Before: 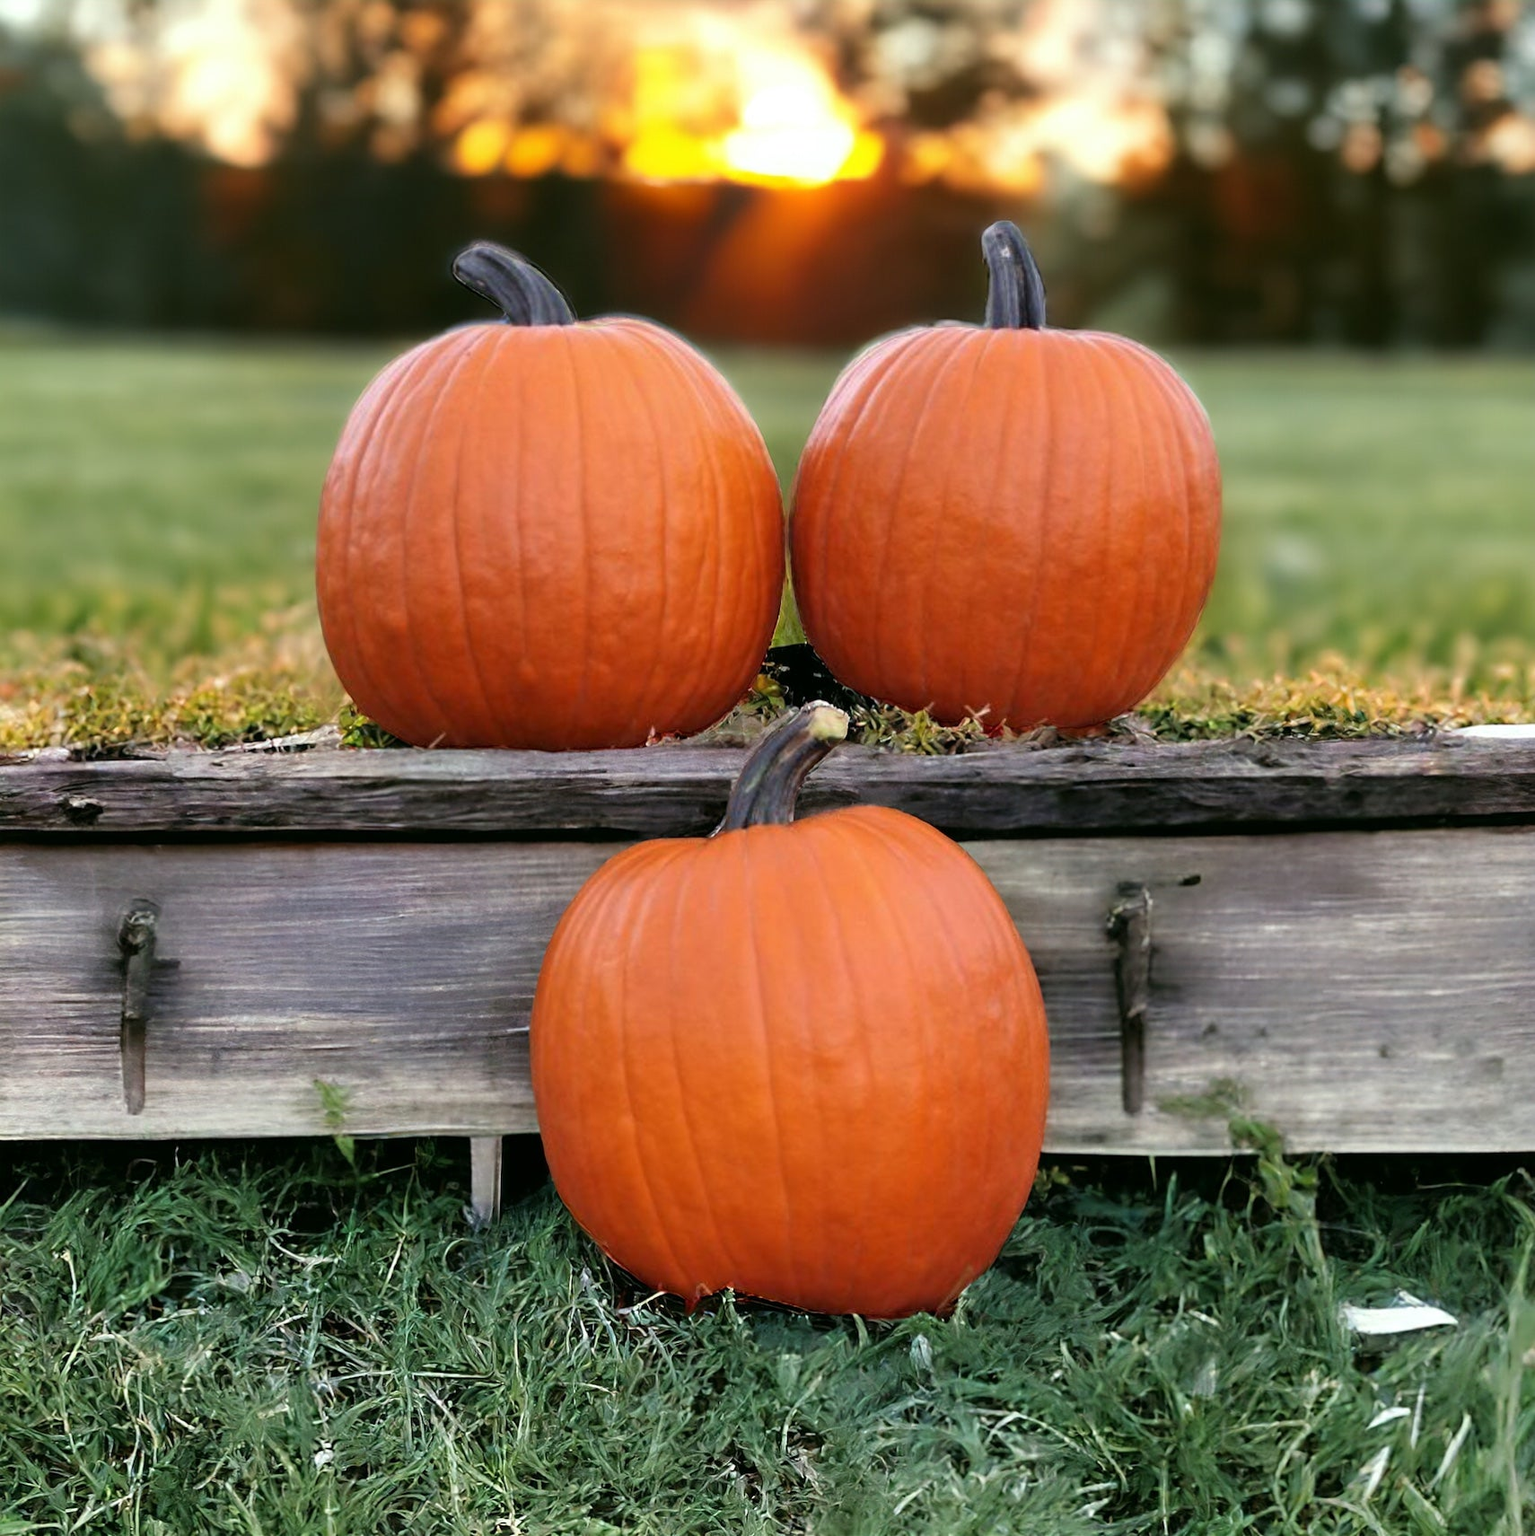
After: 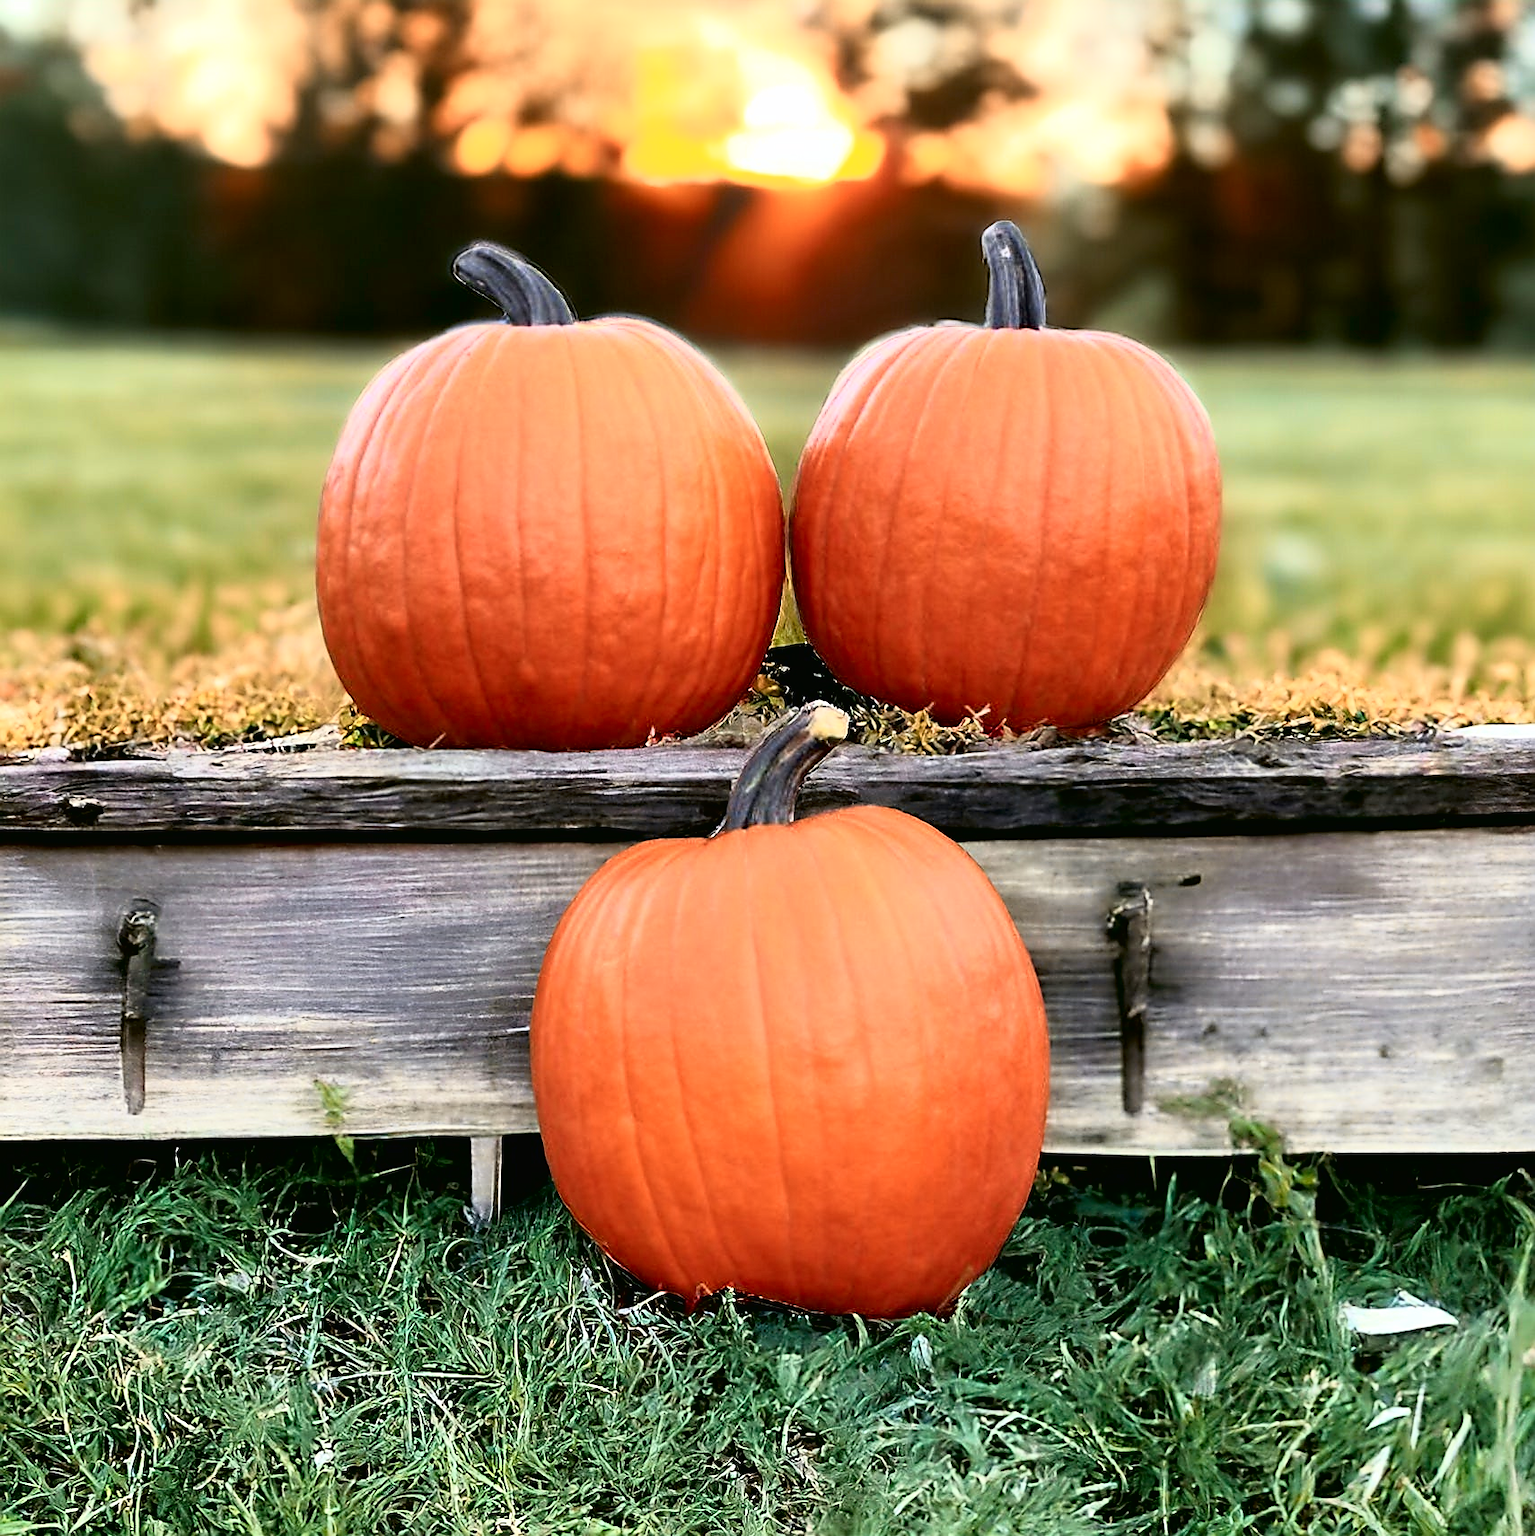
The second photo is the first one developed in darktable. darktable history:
color zones: curves: ch2 [(0, 0.5) (0.143, 0.5) (0.286, 0.416) (0.429, 0.5) (0.571, 0.5) (0.714, 0.5) (0.857, 0.5) (1, 0.5)]
contrast brightness saturation: contrast 0.147, brightness 0.045
sharpen: radius 1.414, amount 1.245, threshold 0.835
tone curve: curves: ch0 [(0, 0.013) (0.054, 0.018) (0.205, 0.191) (0.289, 0.292) (0.39, 0.424) (0.493, 0.551) (0.647, 0.752) (0.778, 0.895) (1, 0.998)]; ch1 [(0, 0) (0.385, 0.343) (0.439, 0.415) (0.494, 0.495) (0.501, 0.501) (0.51, 0.509) (0.54, 0.546) (0.586, 0.606) (0.66, 0.701) (0.783, 0.804) (1, 1)]; ch2 [(0, 0) (0.32, 0.281) (0.403, 0.399) (0.441, 0.428) (0.47, 0.469) (0.498, 0.496) (0.524, 0.538) (0.566, 0.579) (0.633, 0.665) (0.7, 0.711) (1, 1)], color space Lab, independent channels
